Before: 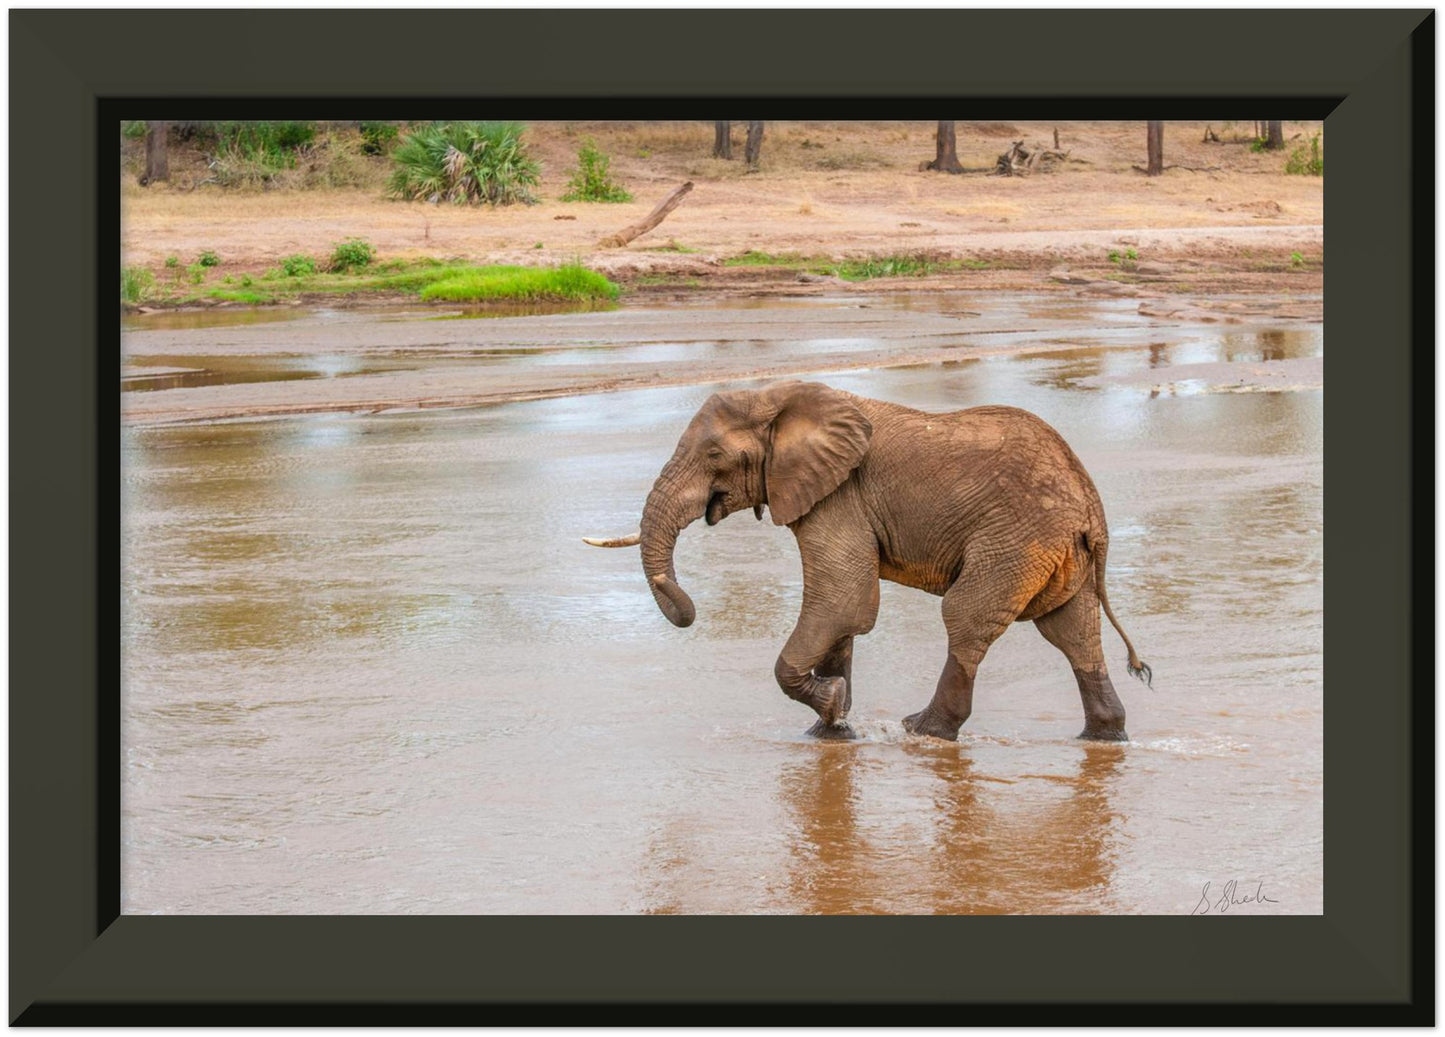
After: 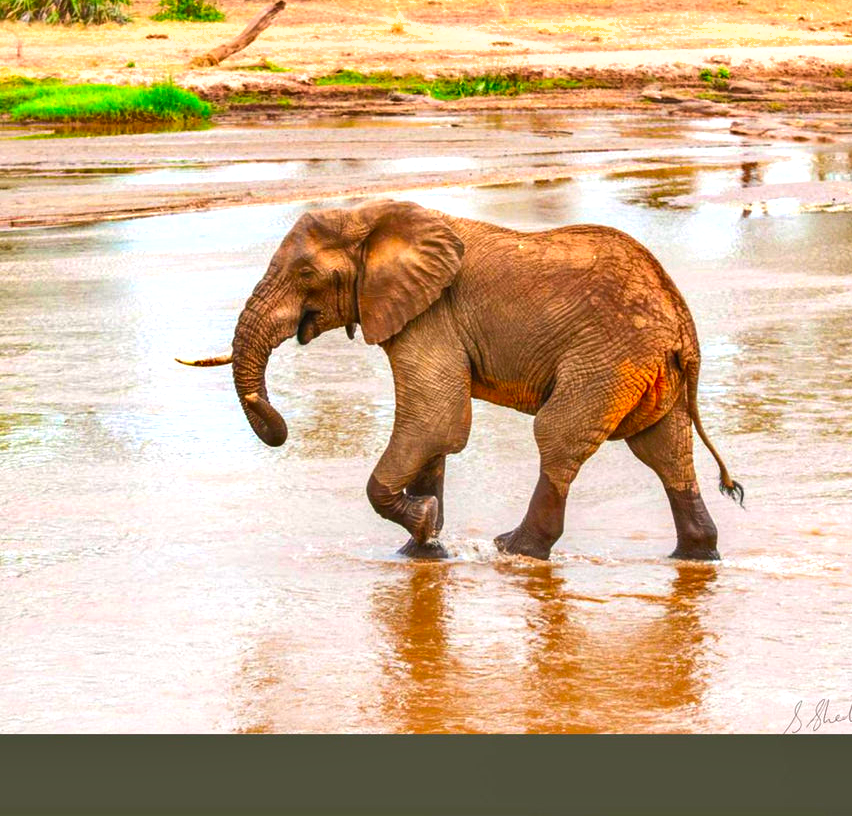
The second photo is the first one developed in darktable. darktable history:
crop and rotate: left 28.286%, top 17.518%, right 12.688%, bottom 3.781%
color correction: highlights b* -0.02, saturation 1.78
color zones: curves: ch1 [(0, 0.469) (0.01, 0.469) (0.12, 0.446) (0.248, 0.469) (0.5, 0.5) (0.748, 0.5) (0.99, 0.469) (1, 0.469)]
exposure: black level correction -0.002, exposure 0.713 EV, compensate exposure bias true, compensate highlight preservation false
shadows and highlights: soften with gaussian
